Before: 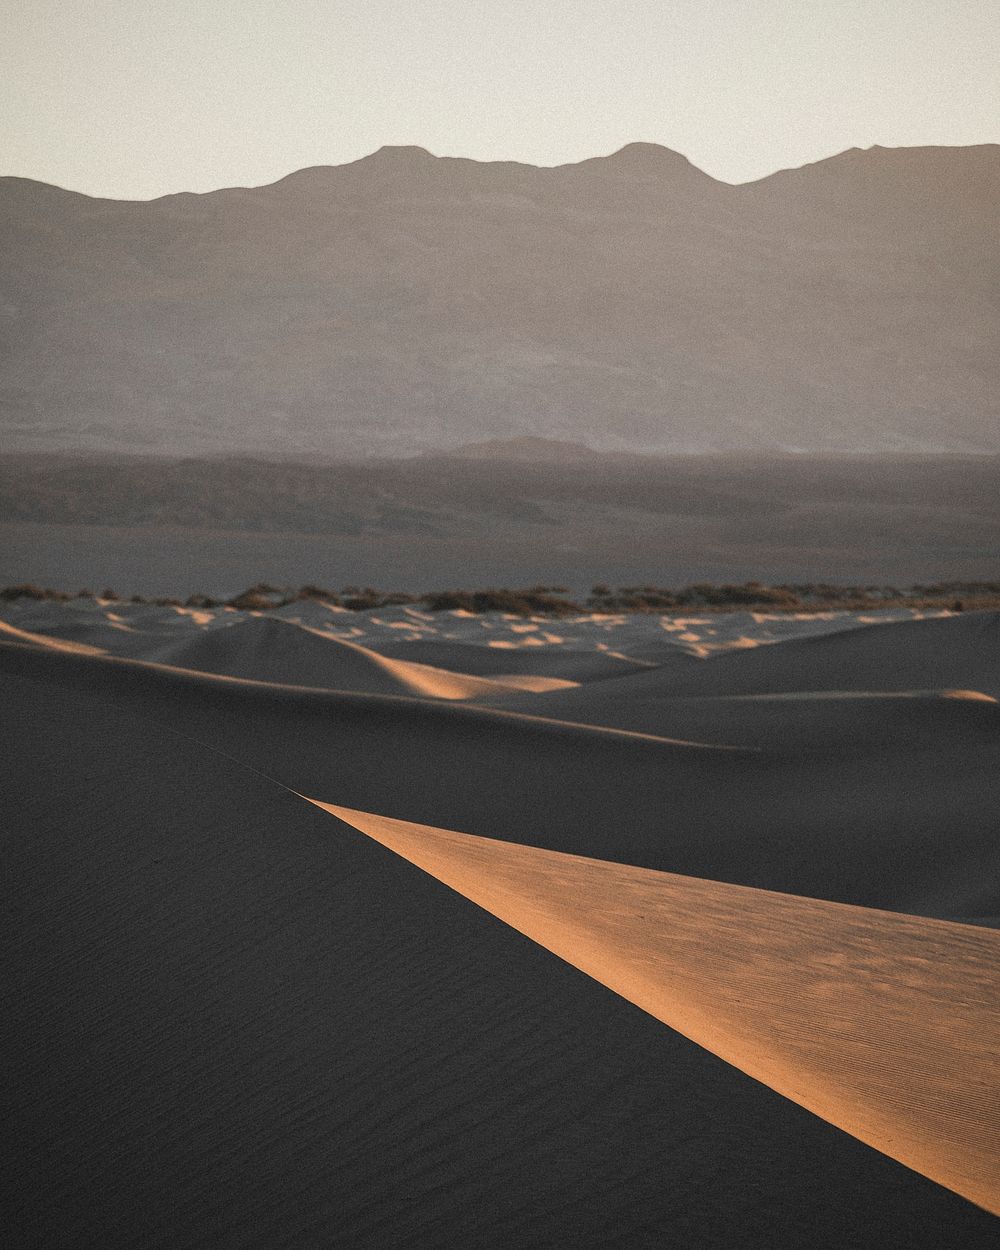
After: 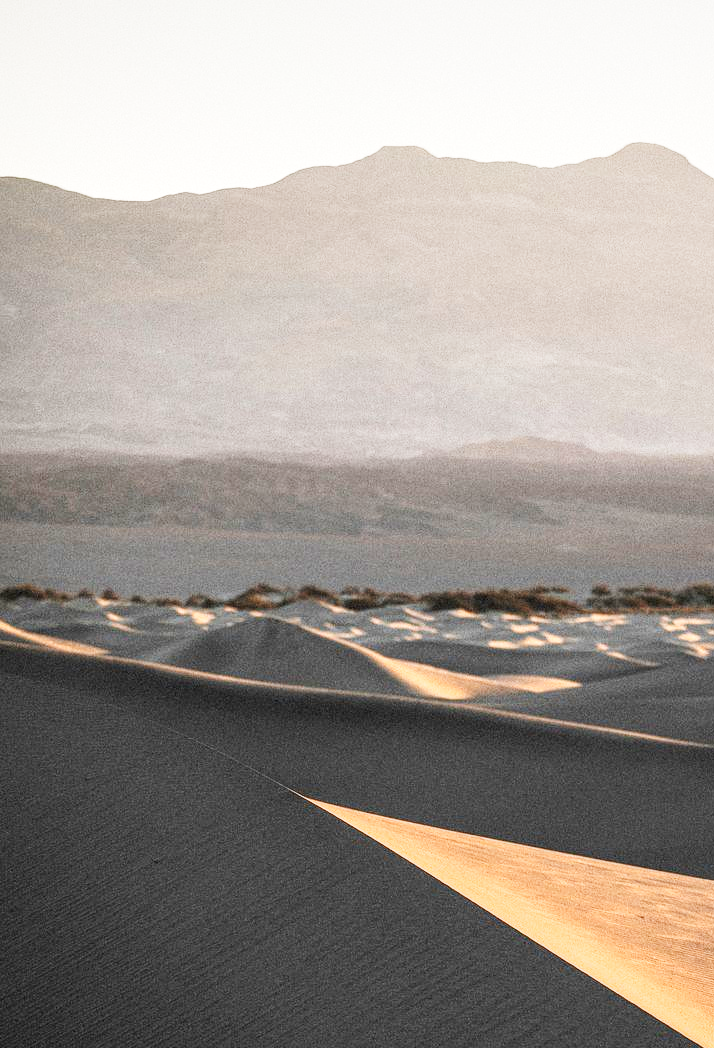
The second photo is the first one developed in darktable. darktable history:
local contrast: on, module defaults
tone curve: curves: ch0 [(0, 0) (0.003, 0.003) (0.011, 0.012) (0.025, 0.027) (0.044, 0.048) (0.069, 0.074) (0.1, 0.117) (0.136, 0.177) (0.177, 0.246) (0.224, 0.324) (0.277, 0.422) (0.335, 0.531) (0.399, 0.633) (0.468, 0.733) (0.543, 0.824) (0.623, 0.895) (0.709, 0.938) (0.801, 0.961) (0.898, 0.98) (1, 1)], preserve colors none
crop: right 28.596%, bottom 16.15%
